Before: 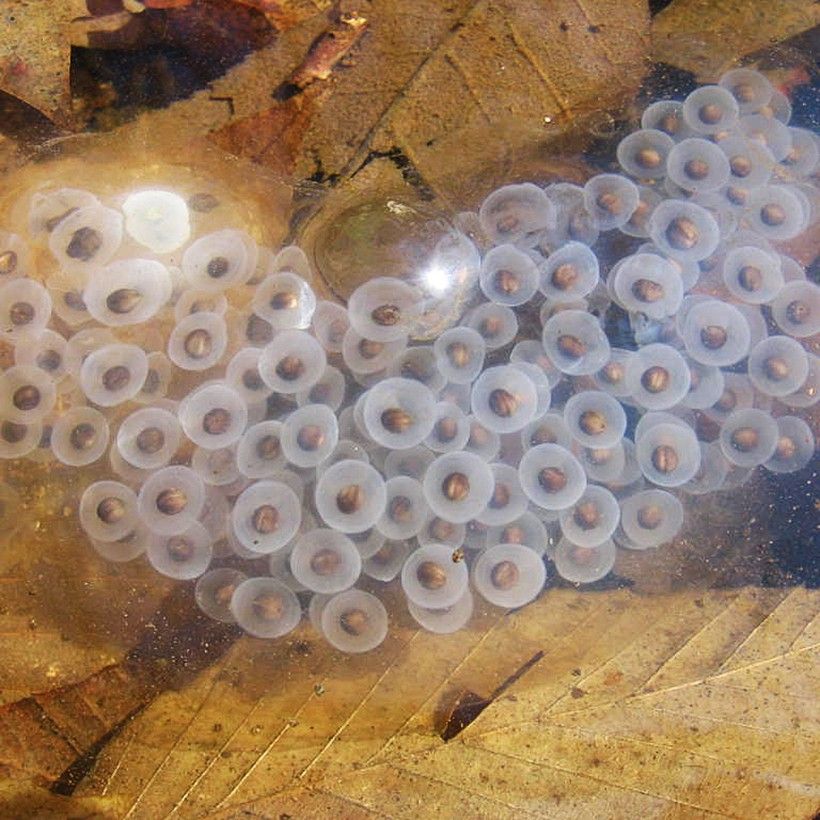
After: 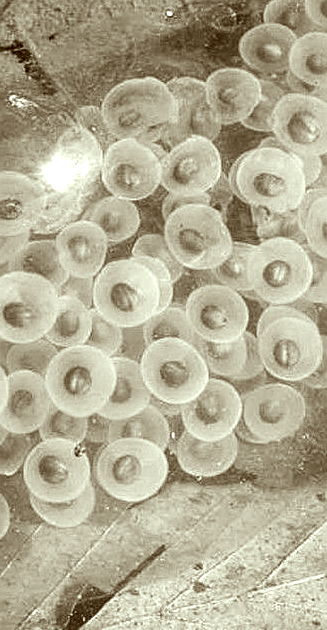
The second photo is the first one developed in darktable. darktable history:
local contrast: on, module defaults
sharpen: on, module defaults
exposure: exposure 0.548 EV, compensate highlight preservation false
color correction: highlights a* -5.4, highlights b* 9.8, shadows a* 9.84, shadows b* 24.1
color calibration: output gray [0.714, 0.278, 0, 0], gray › normalize channels true, illuminant custom, x 0.371, y 0.382, temperature 4281.06 K, gamut compression 0.026
crop: left 46.106%, top 13.041%, right 13.933%, bottom 10.112%
contrast brightness saturation: contrast 0.073
